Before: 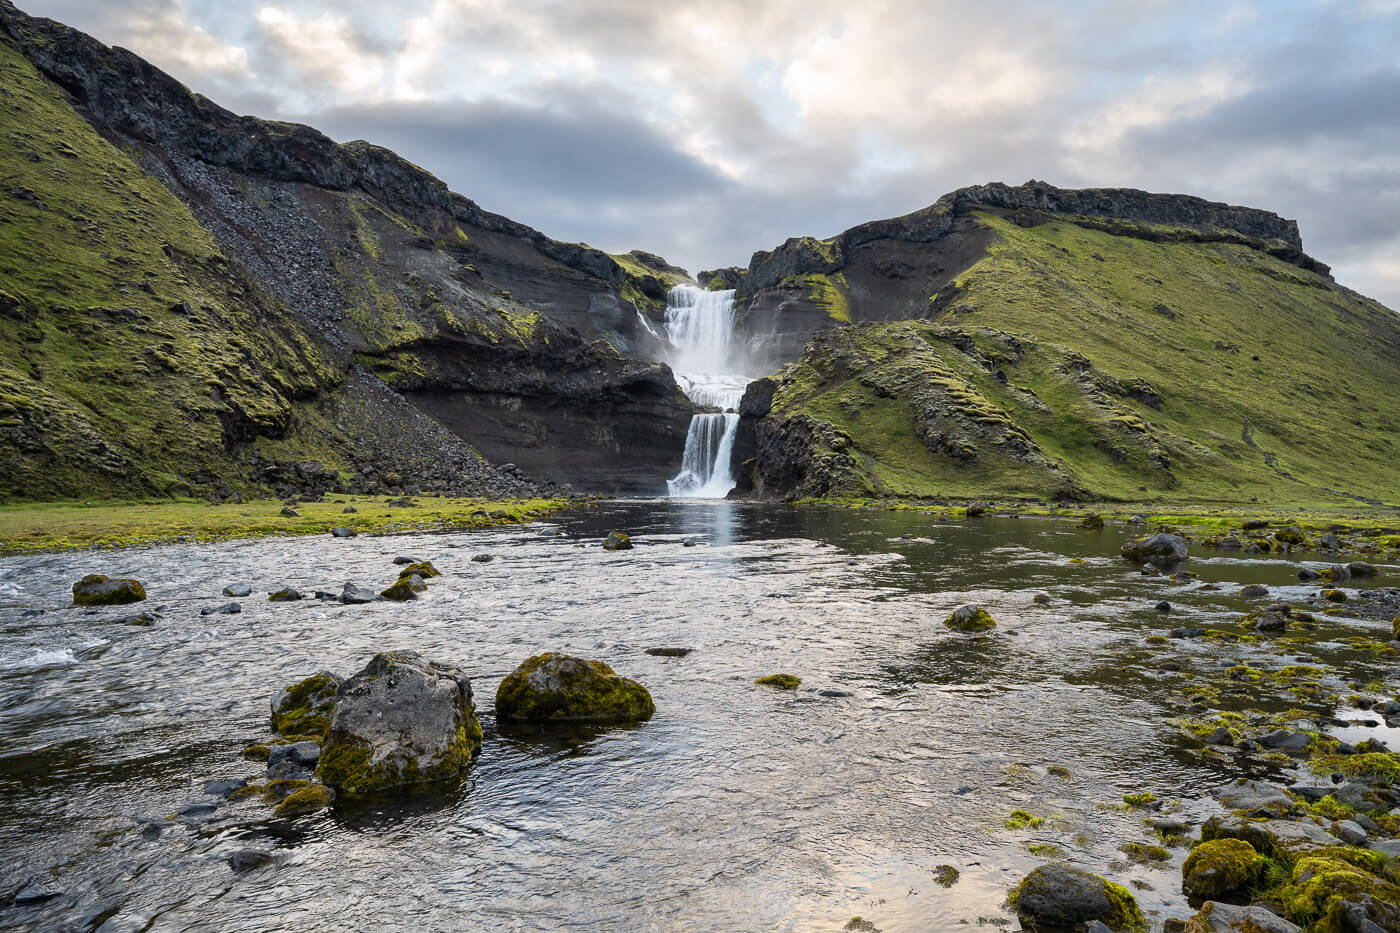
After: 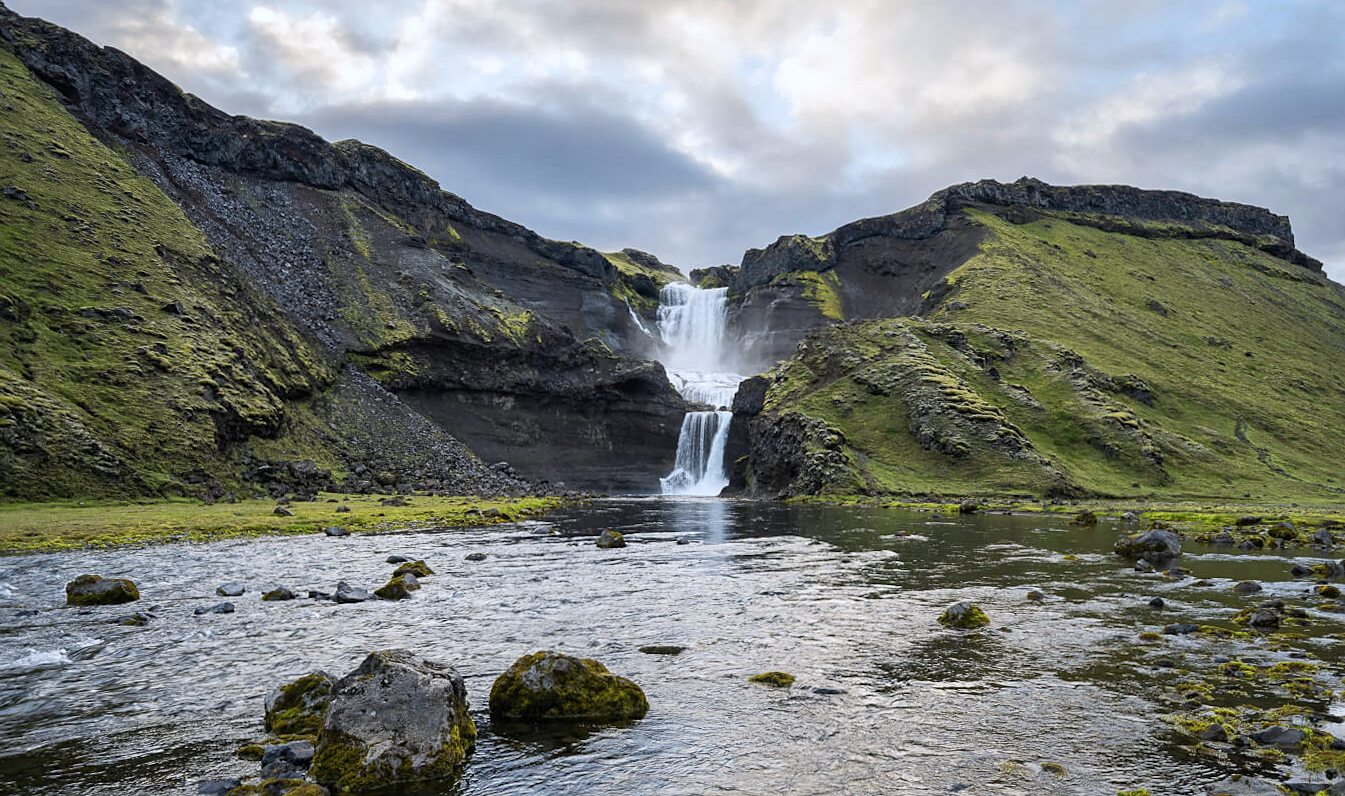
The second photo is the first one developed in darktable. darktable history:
sharpen: amount 0.2
crop and rotate: angle 0.2°, left 0.275%, right 3.127%, bottom 14.18%
color zones: curves: ch0 [(0, 0.5) (0.143, 0.52) (0.286, 0.5) (0.429, 0.5) (0.571, 0.5) (0.714, 0.5) (0.857, 0.5) (1, 0.5)]; ch1 [(0, 0.489) (0.155, 0.45) (0.286, 0.466) (0.429, 0.5) (0.571, 0.5) (0.714, 0.5) (0.857, 0.5) (1, 0.489)]
white balance: red 0.974, blue 1.044
